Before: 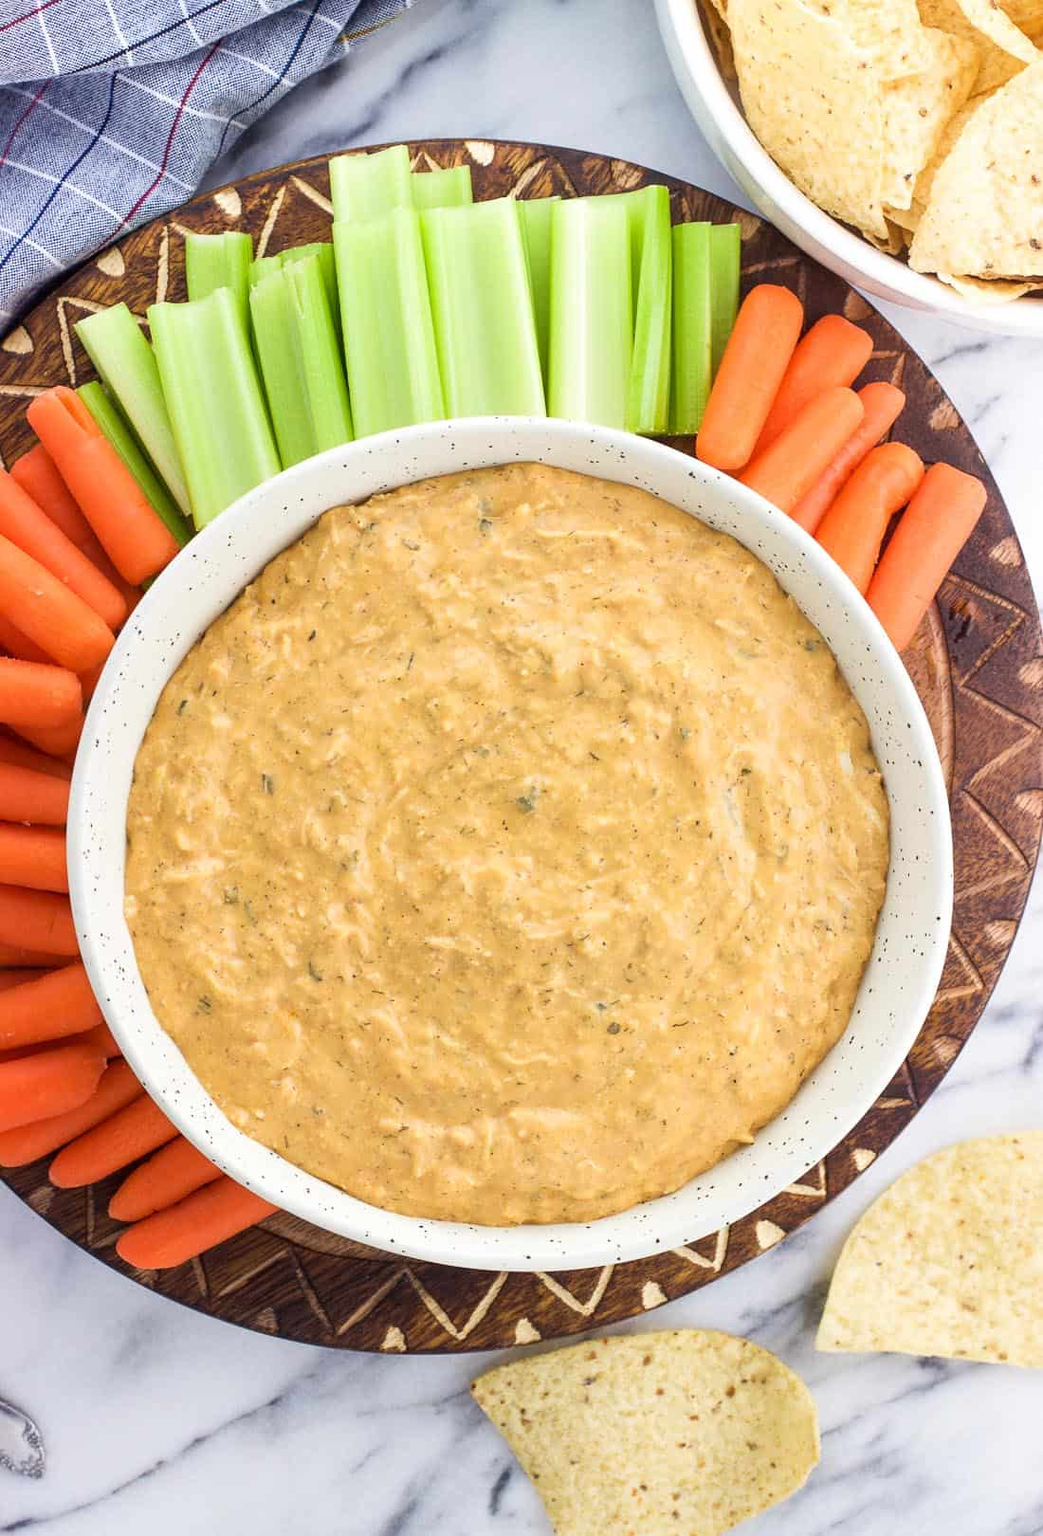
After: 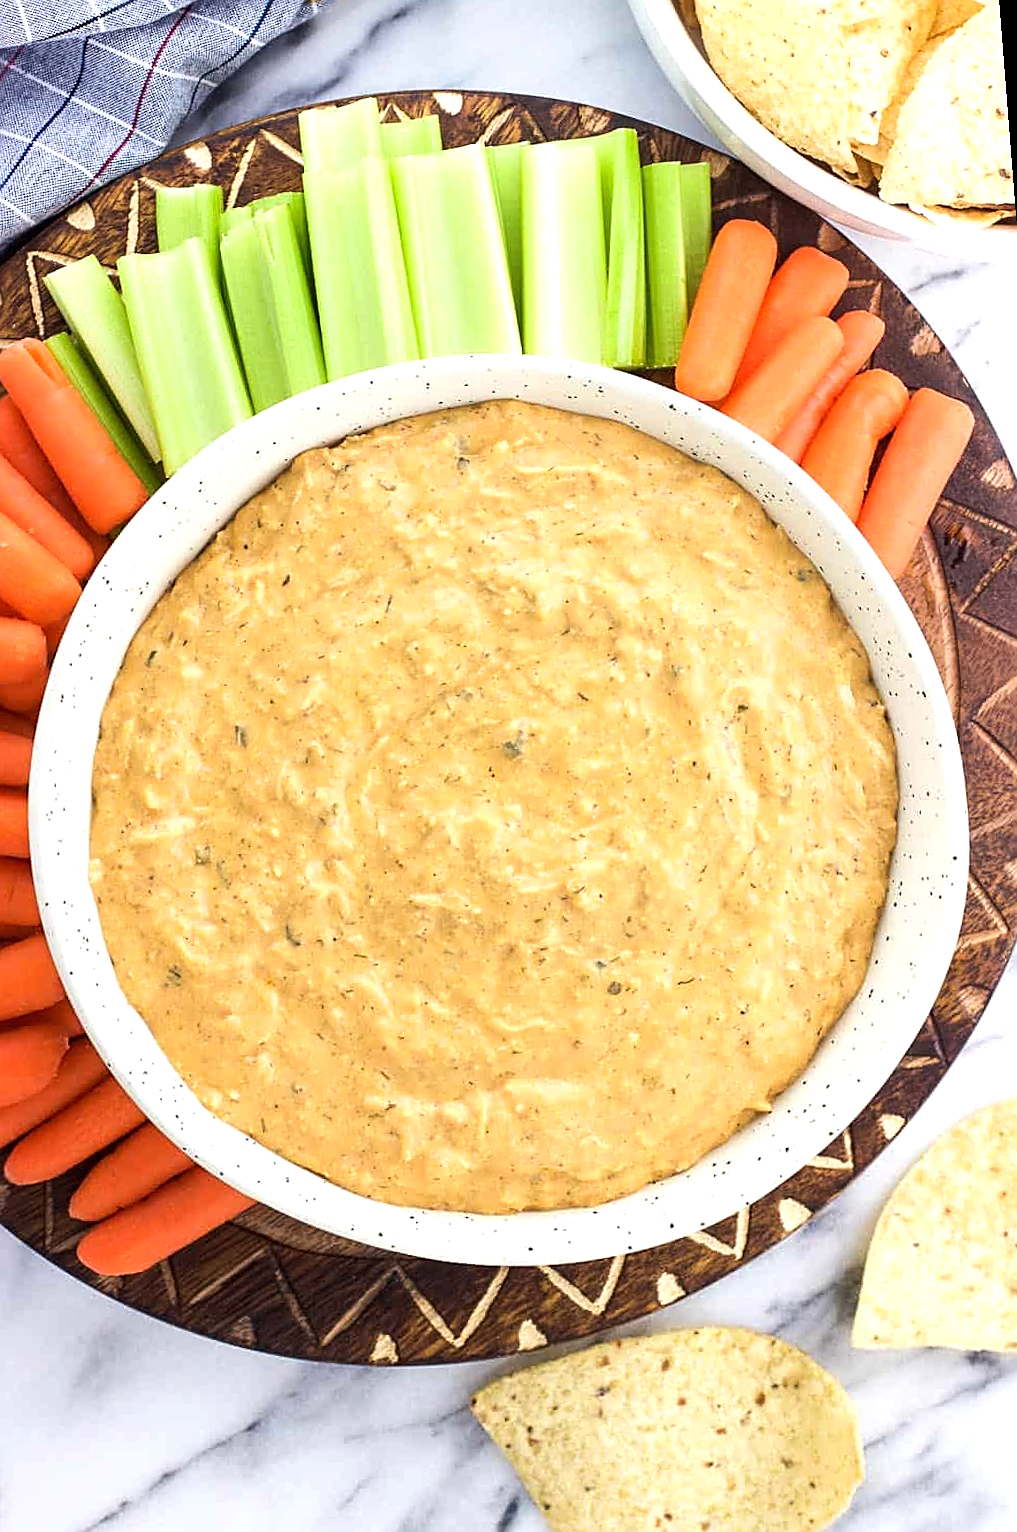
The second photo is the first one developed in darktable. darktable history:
exposure: exposure 0 EV, compensate highlight preservation false
rotate and perspective: rotation -1.68°, lens shift (vertical) -0.146, crop left 0.049, crop right 0.912, crop top 0.032, crop bottom 0.96
tone equalizer: -8 EV -0.417 EV, -7 EV -0.389 EV, -6 EV -0.333 EV, -5 EV -0.222 EV, -3 EV 0.222 EV, -2 EV 0.333 EV, -1 EV 0.389 EV, +0 EV 0.417 EV, edges refinement/feathering 500, mask exposure compensation -1.57 EV, preserve details no
sharpen: on, module defaults
